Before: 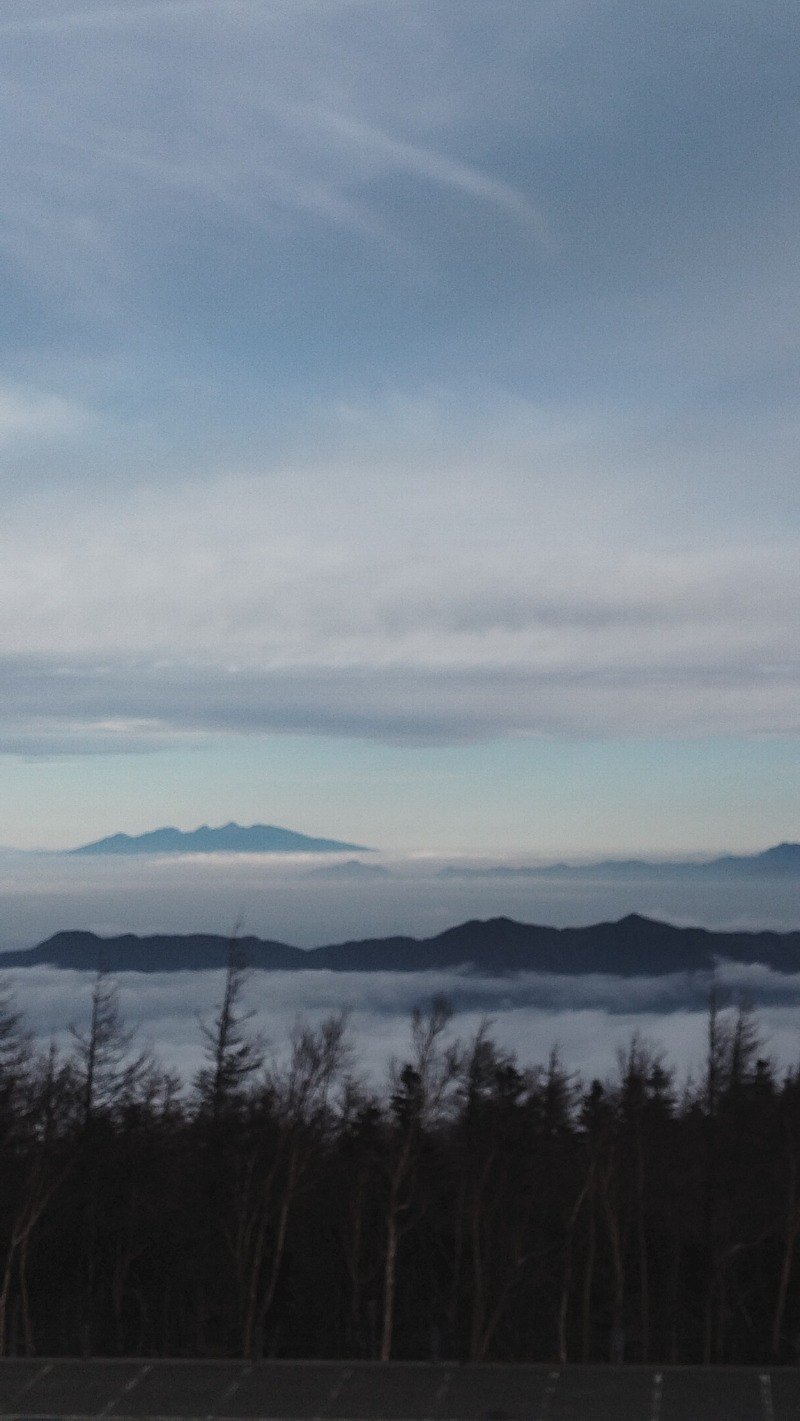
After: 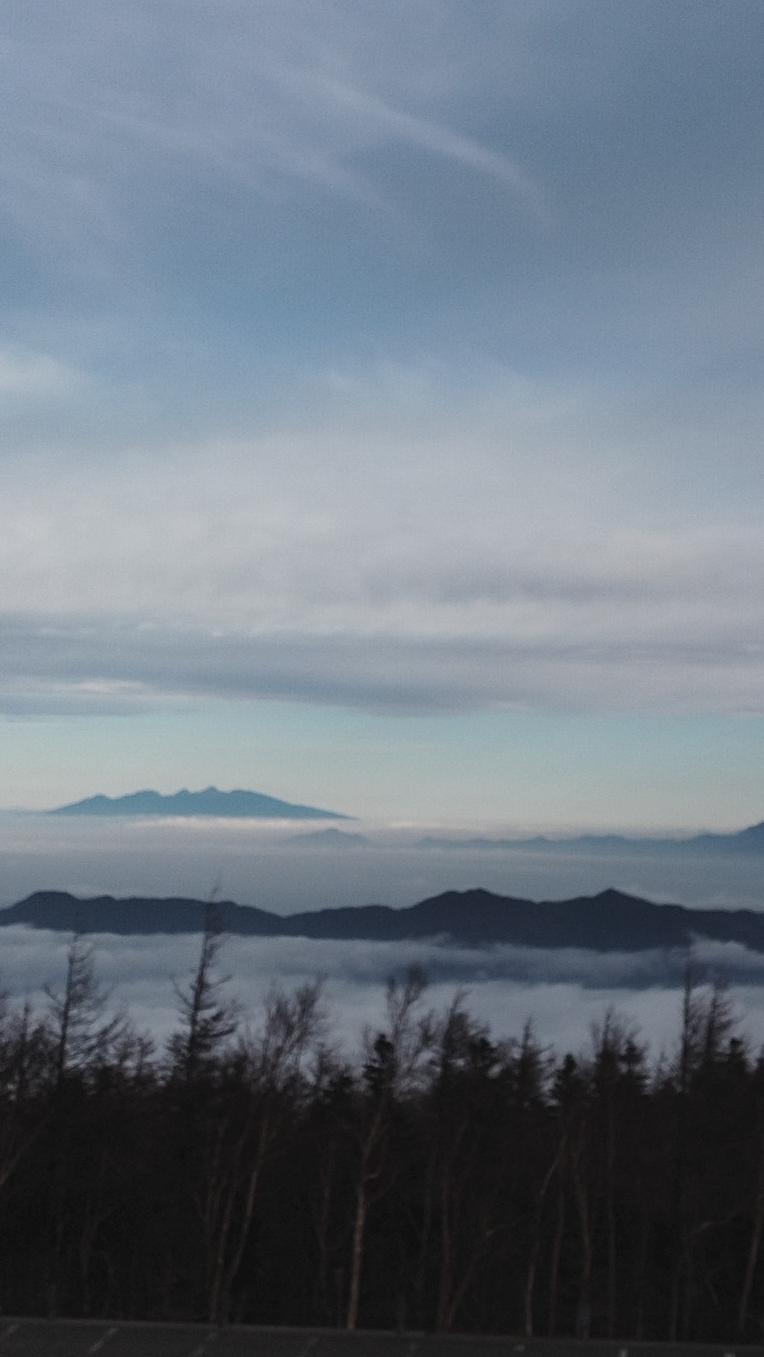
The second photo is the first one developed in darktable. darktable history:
crop and rotate: angle -1.52°
